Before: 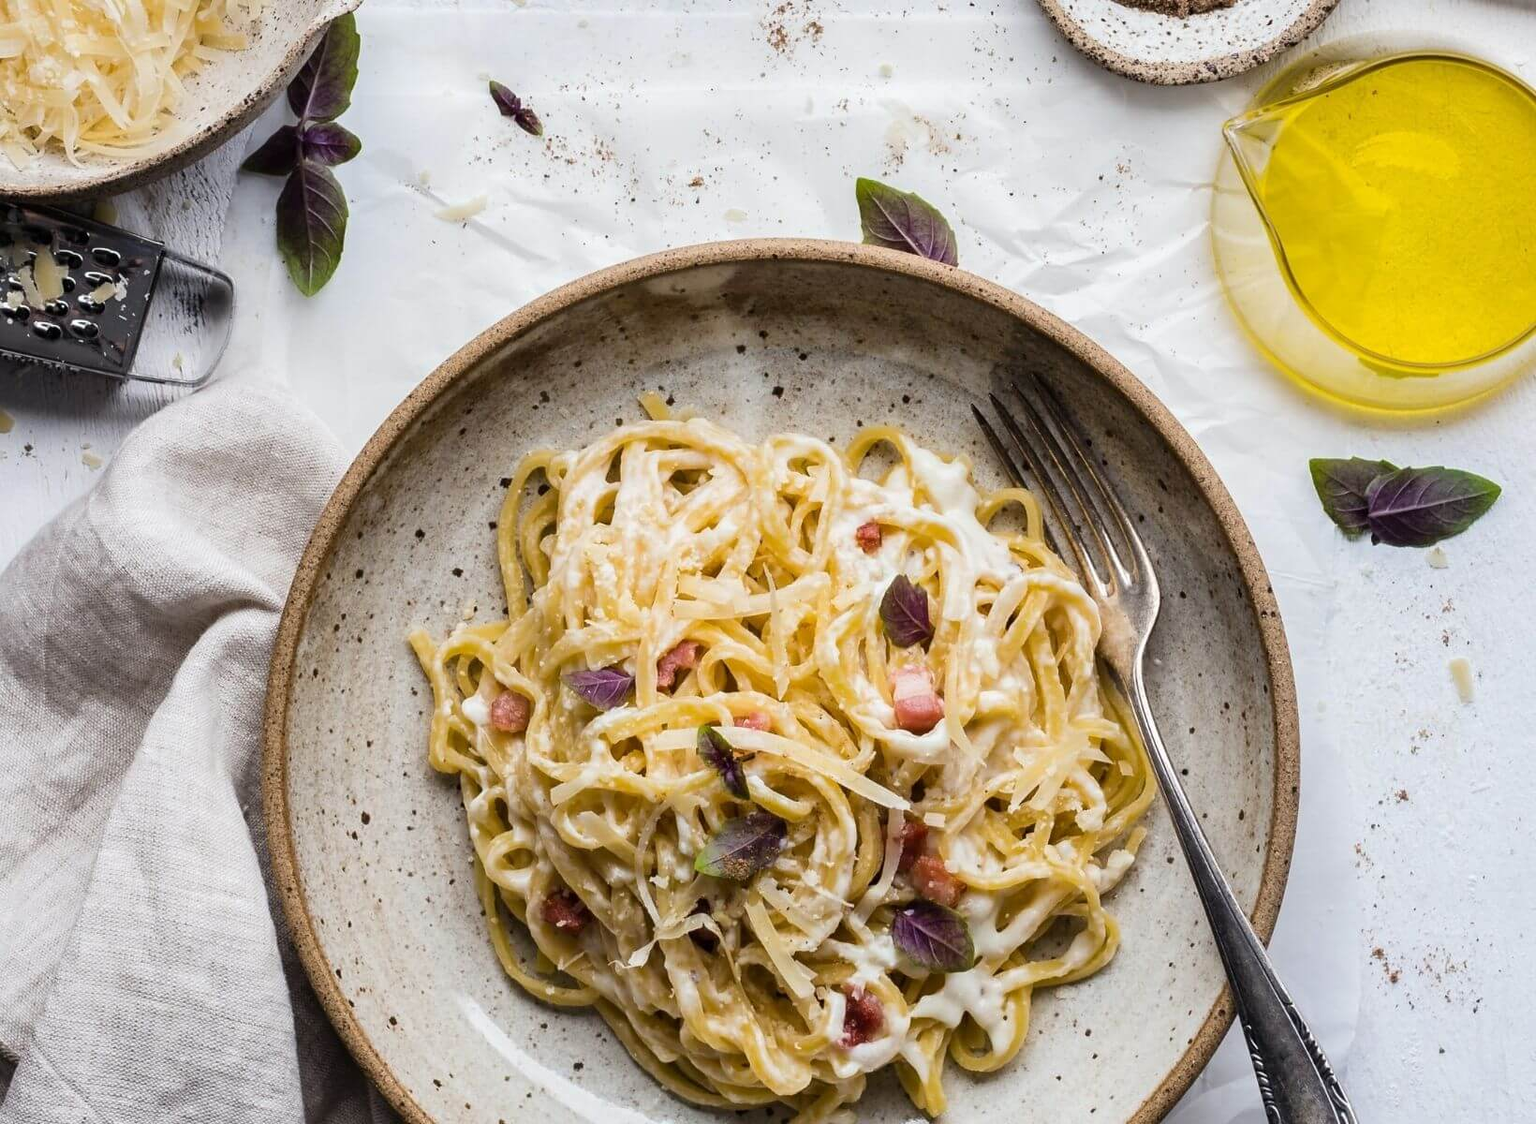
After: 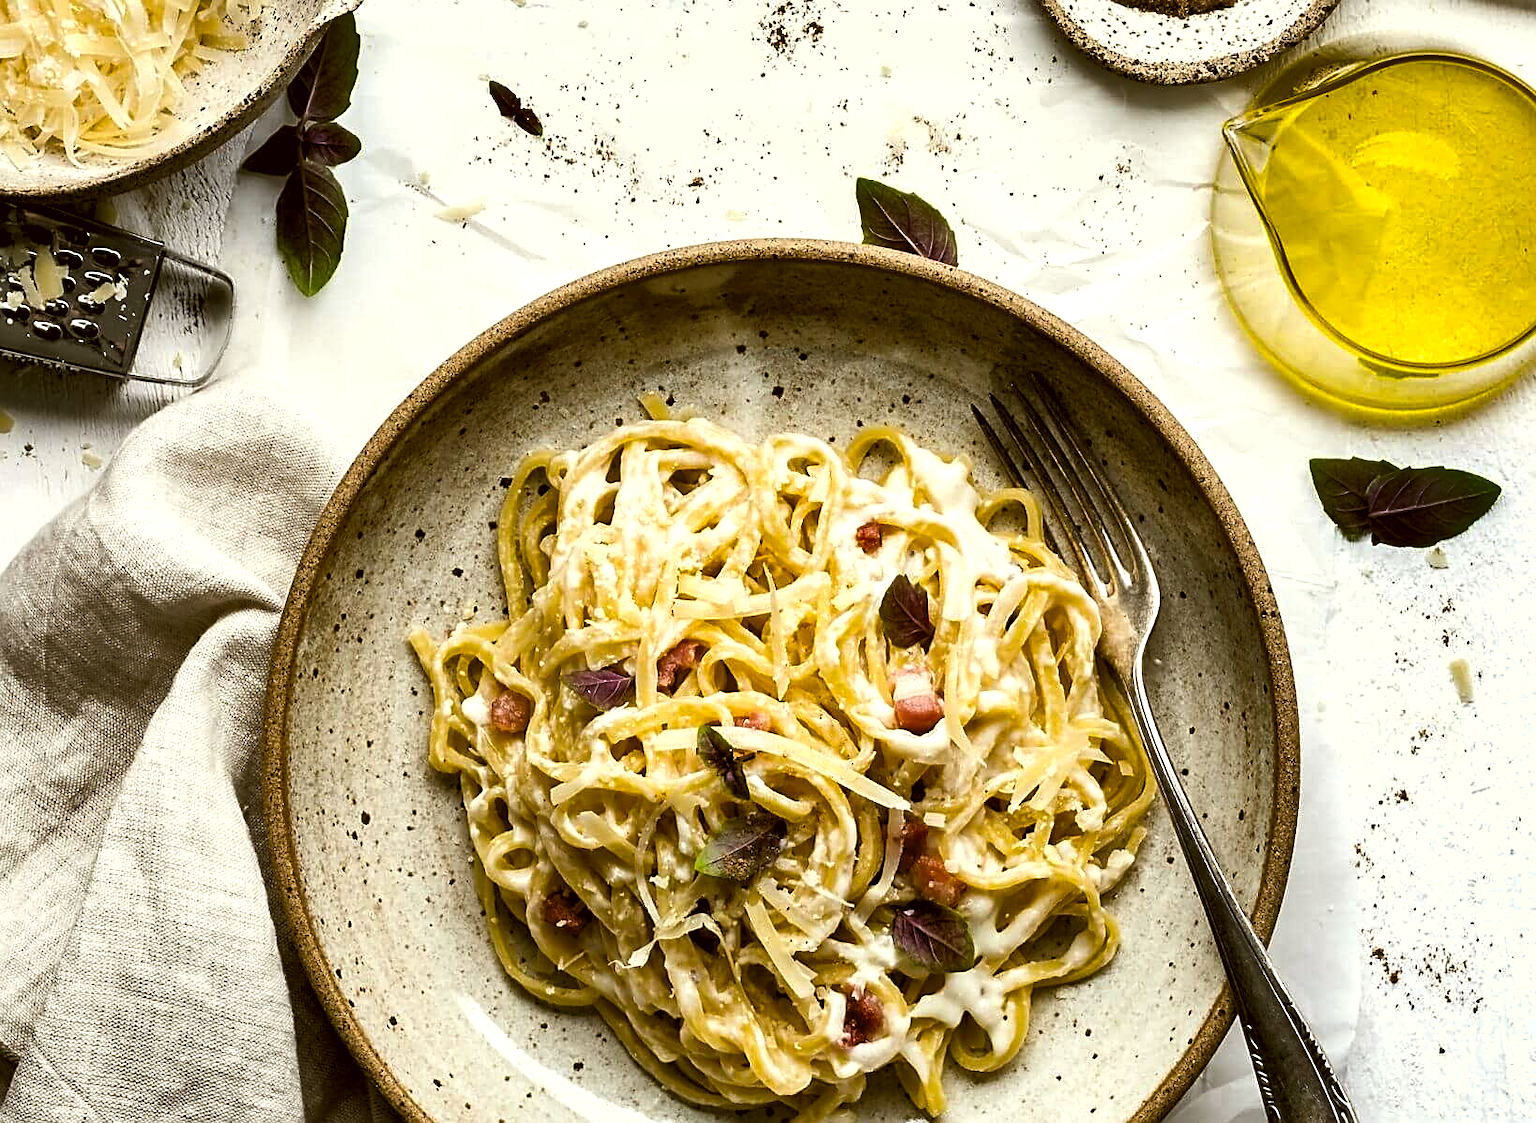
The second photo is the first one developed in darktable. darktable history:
color correction: highlights a* -1.71, highlights b* 10.15, shadows a* 0.745, shadows b* 19.6
levels: levels [0.055, 0.477, 0.9]
sharpen: on, module defaults
shadows and highlights: radius 173.24, shadows 26.89, white point adjustment 3.15, highlights -68, highlights color adjustment 39.22%, soften with gaussian
